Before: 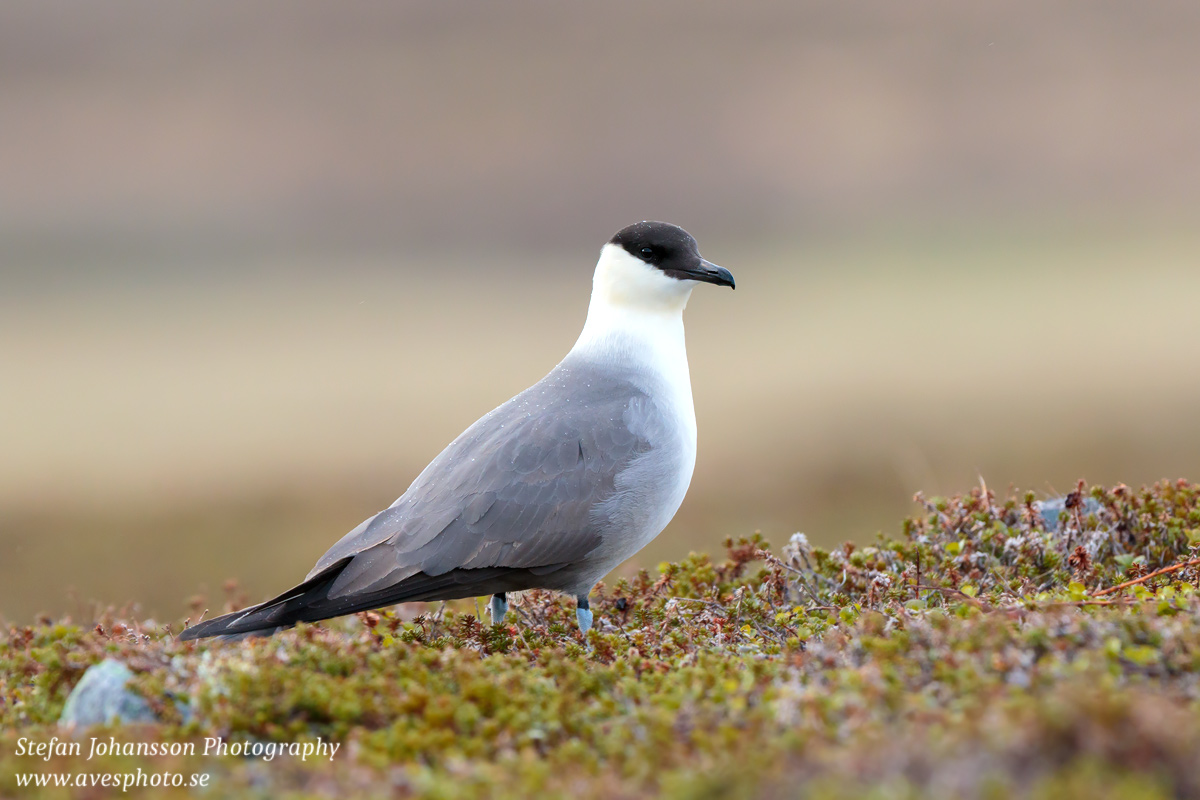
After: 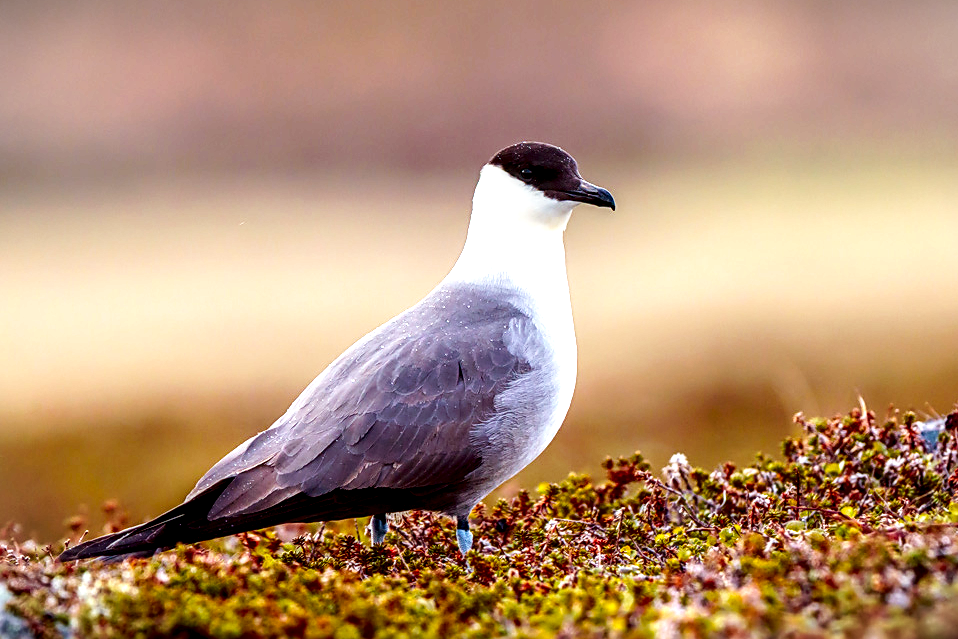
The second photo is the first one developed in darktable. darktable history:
rgb levels: mode RGB, independent channels, levels [[0, 0.474, 1], [0, 0.5, 1], [0, 0.5, 1]]
local contrast: highlights 19%, detail 186%
sharpen: on, module defaults
contrast brightness saturation: brightness -0.2, saturation 0.08
vignetting: fall-off start 100%, brightness -0.282, width/height ratio 1.31
tone curve: curves: ch0 [(0, 0) (0.003, 0.011) (0.011, 0.02) (0.025, 0.032) (0.044, 0.046) (0.069, 0.071) (0.1, 0.107) (0.136, 0.144) (0.177, 0.189) (0.224, 0.244) (0.277, 0.309) (0.335, 0.398) (0.399, 0.477) (0.468, 0.583) (0.543, 0.675) (0.623, 0.772) (0.709, 0.855) (0.801, 0.926) (0.898, 0.979) (1, 1)], preserve colors none
color balance rgb: perceptual saturation grading › global saturation 25%, global vibrance 20%
crop and rotate: left 10.071%, top 10.071%, right 10.02%, bottom 10.02%
